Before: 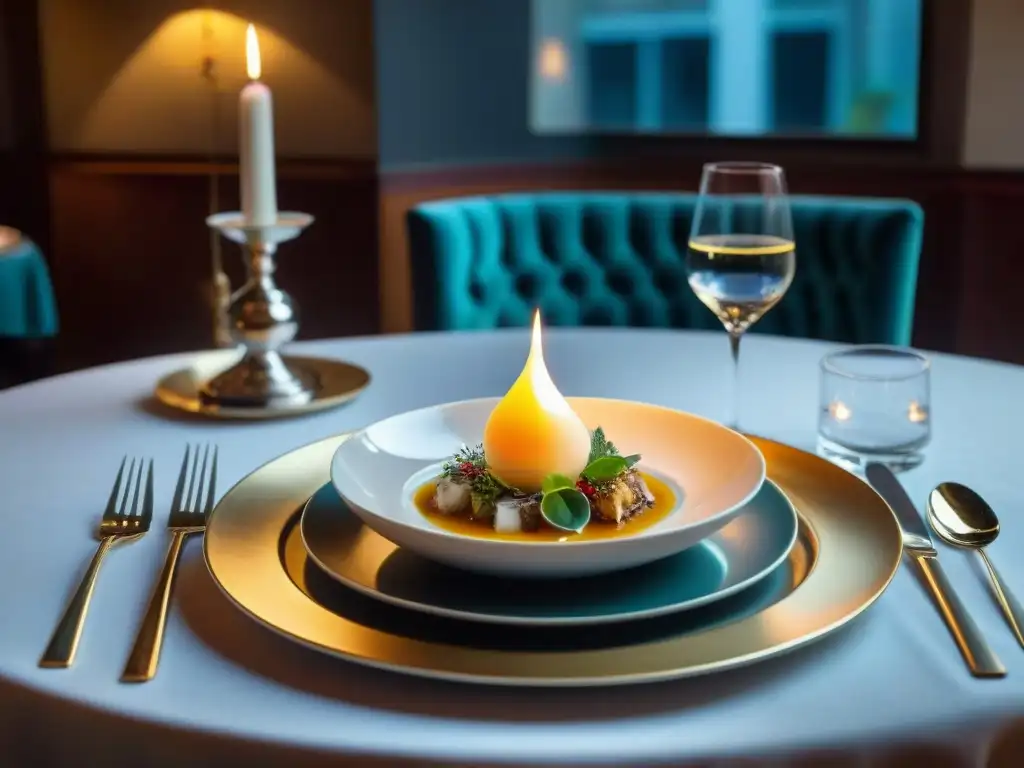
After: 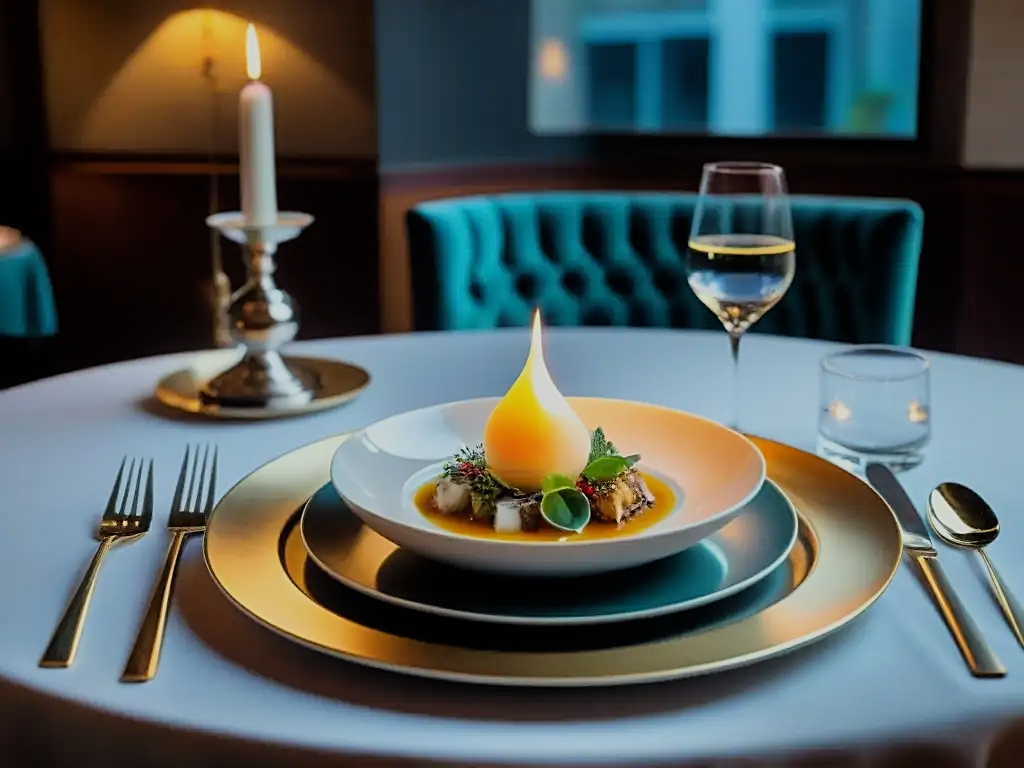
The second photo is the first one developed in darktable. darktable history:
sharpen: amount 0.492
filmic rgb: black relative exposure -7.65 EV, white relative exposure 4.56 EV, hardness 3.61, color science v6 (2022)
